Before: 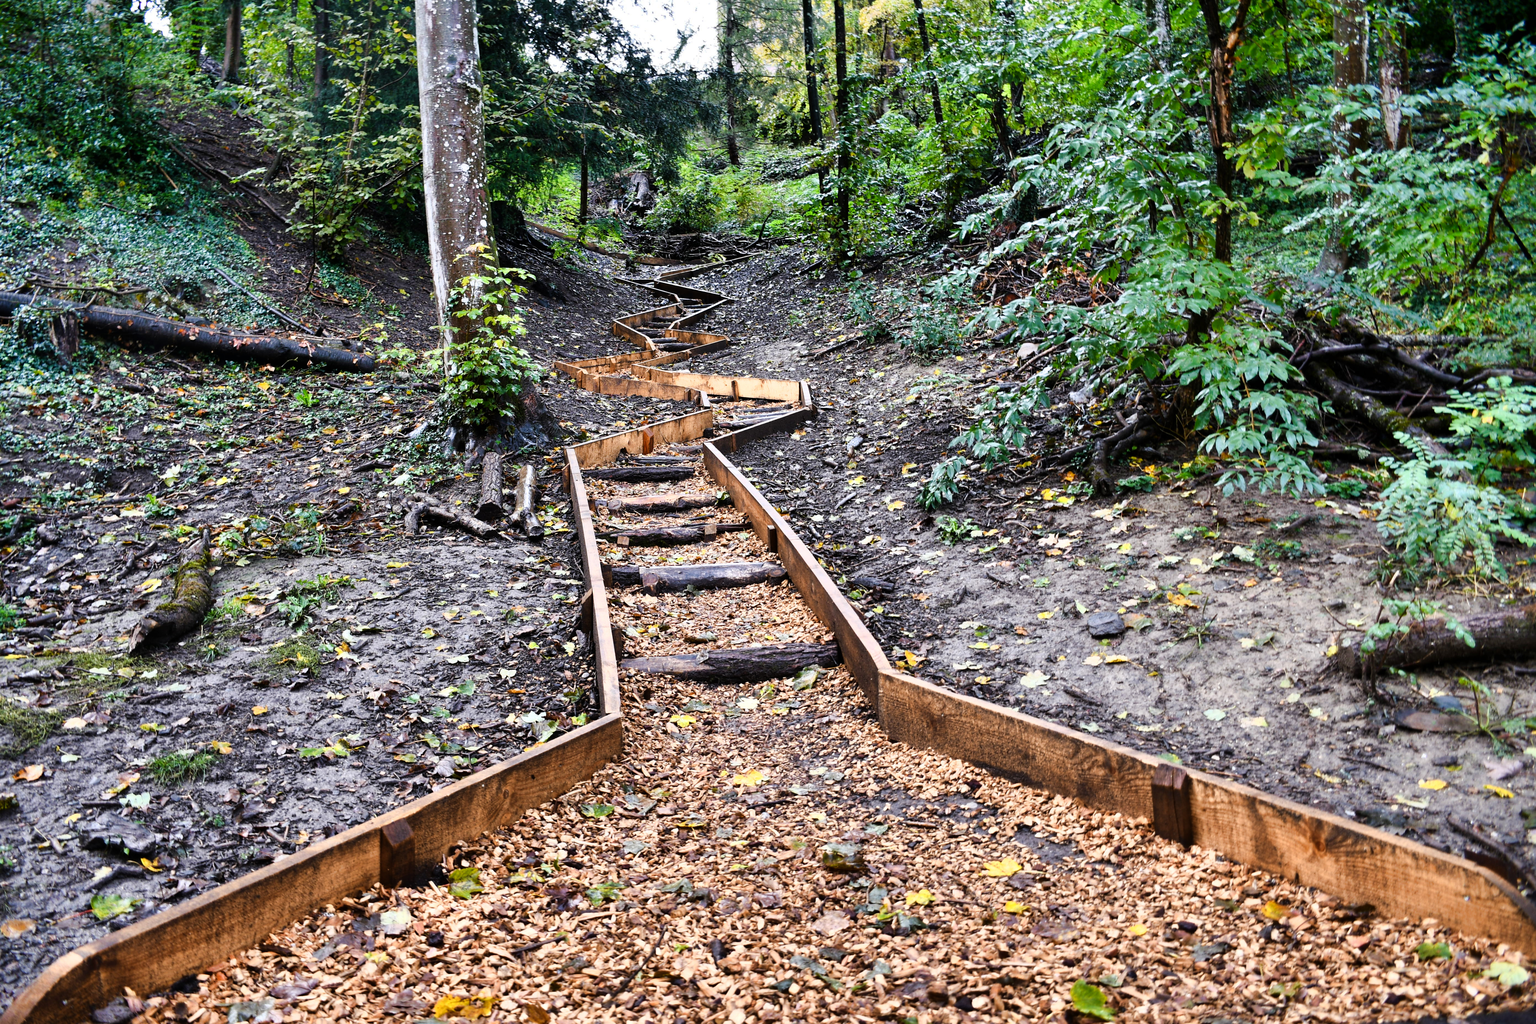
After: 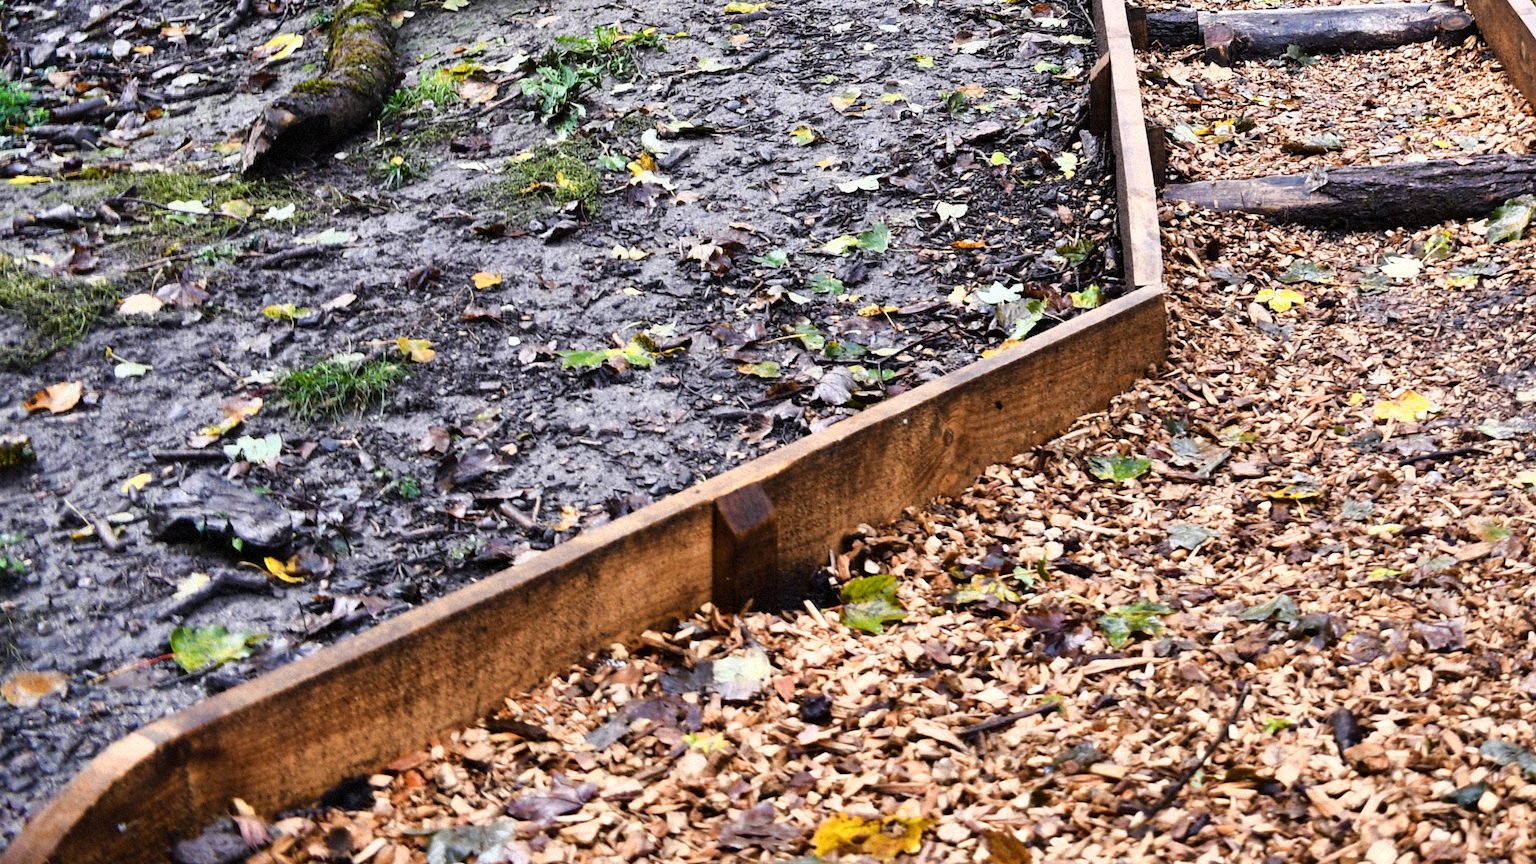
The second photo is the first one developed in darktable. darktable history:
crop and rotate: top 54.778%, right 46.61%, bottom 0.159%
grain: mid-tones bias 0%
